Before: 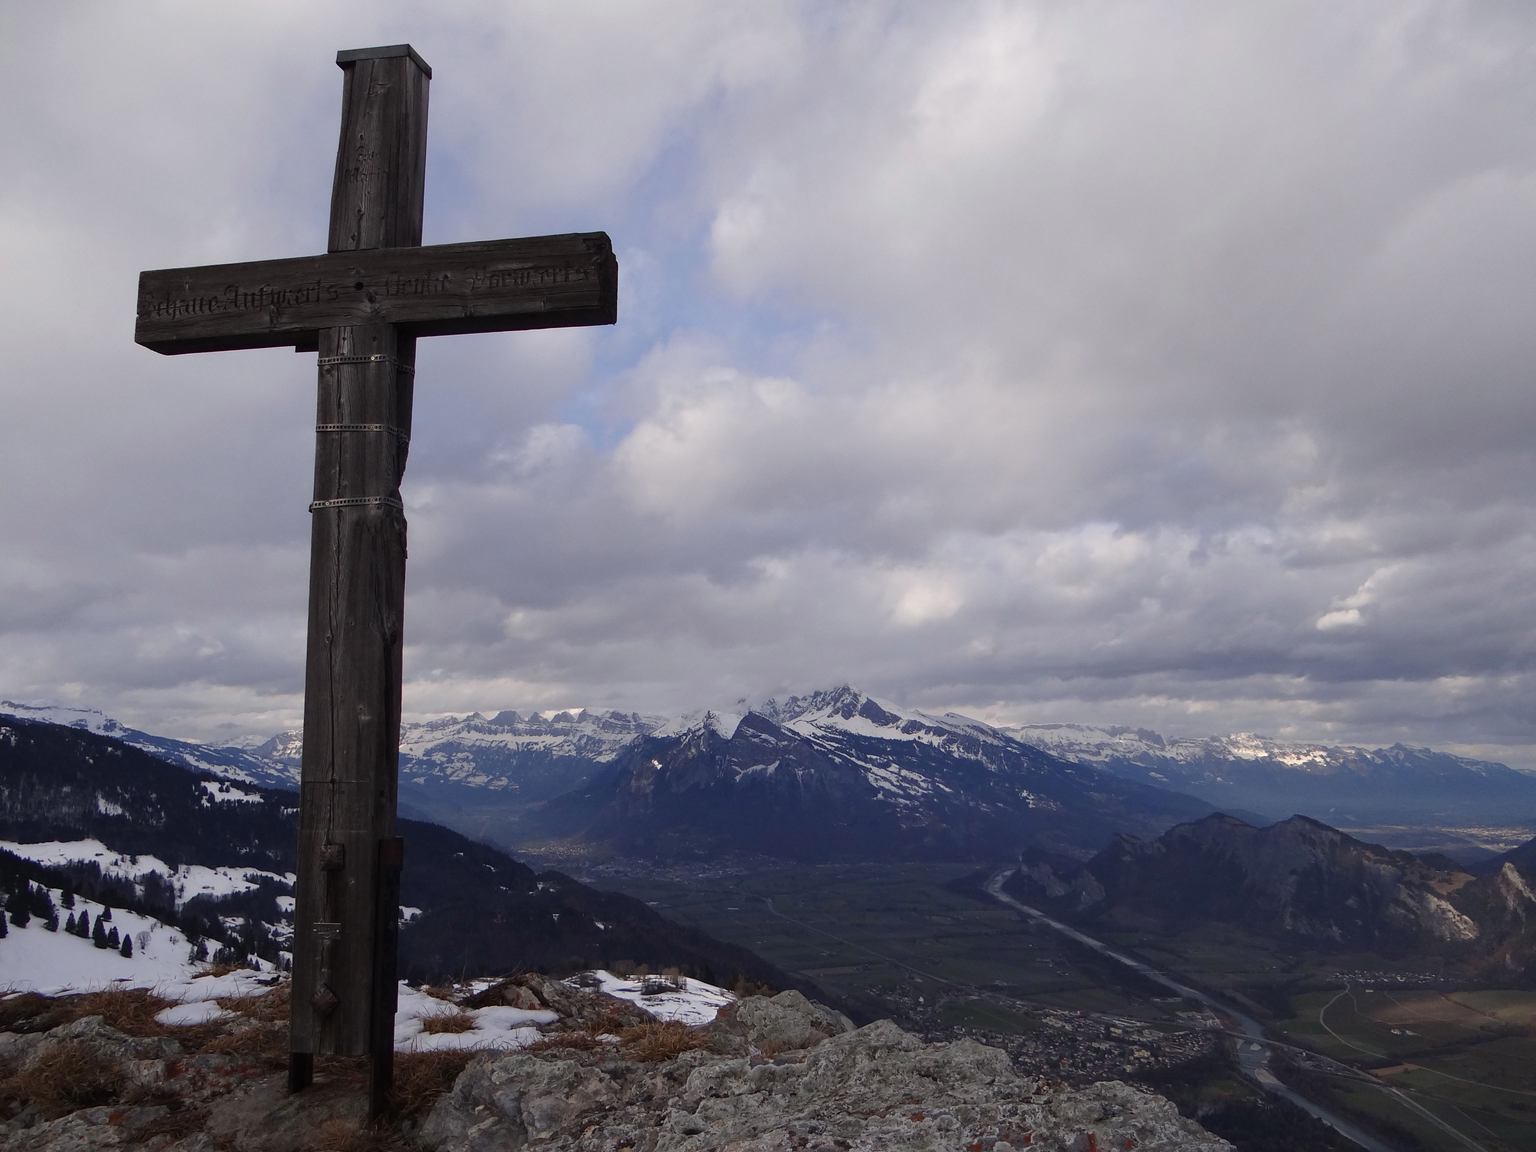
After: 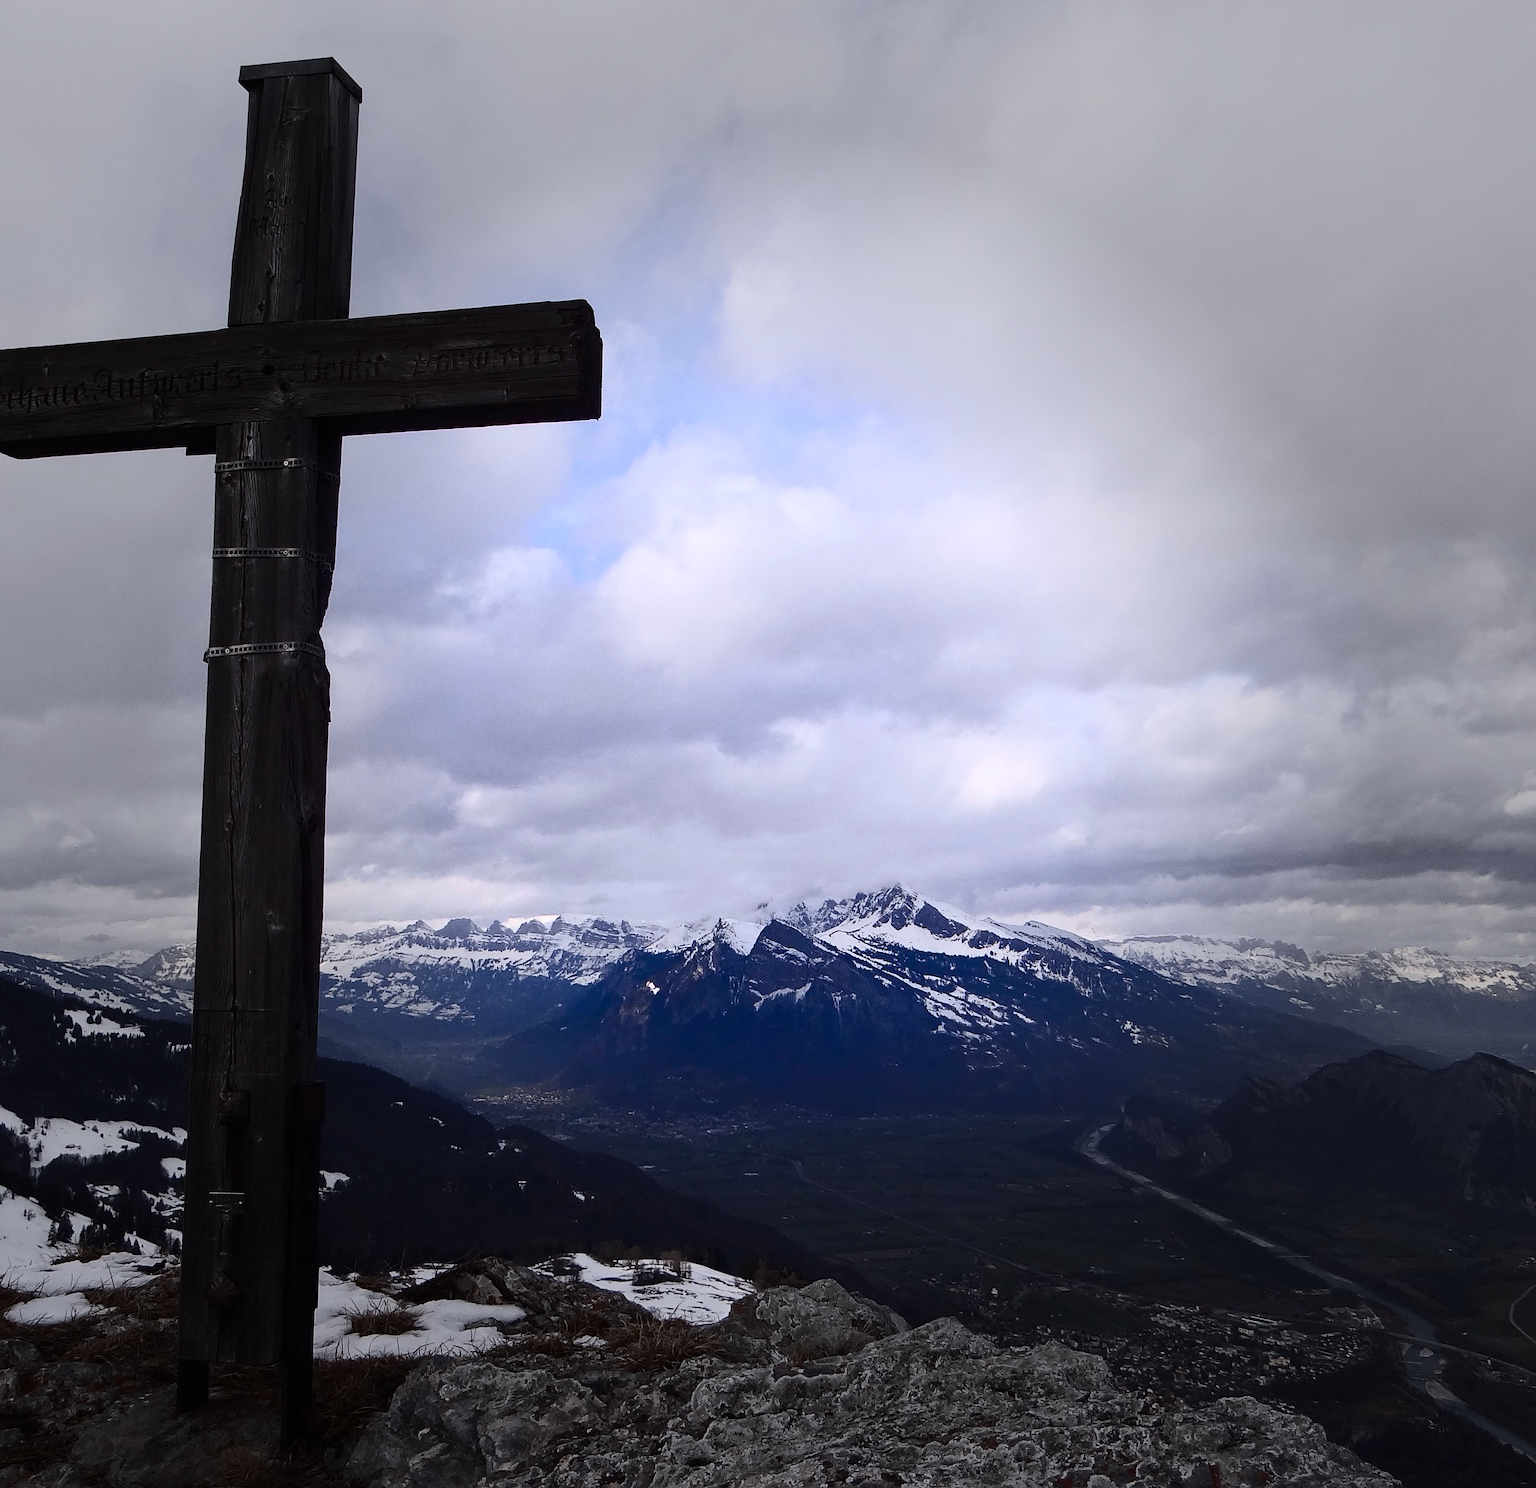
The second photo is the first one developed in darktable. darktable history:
crop: left 9.883%, right 12.689%
contrast brightness saturation: contrast 0.396, brightness 0.102, saturation 0.207
sharpen: amount 0.537
color calibration: illuminant as shot in camera, x 0.358, y 0.373, temperature 4628.91 K
vignetting: fall-off start 40.06%, fall-off radius 40.66%, unbound false
